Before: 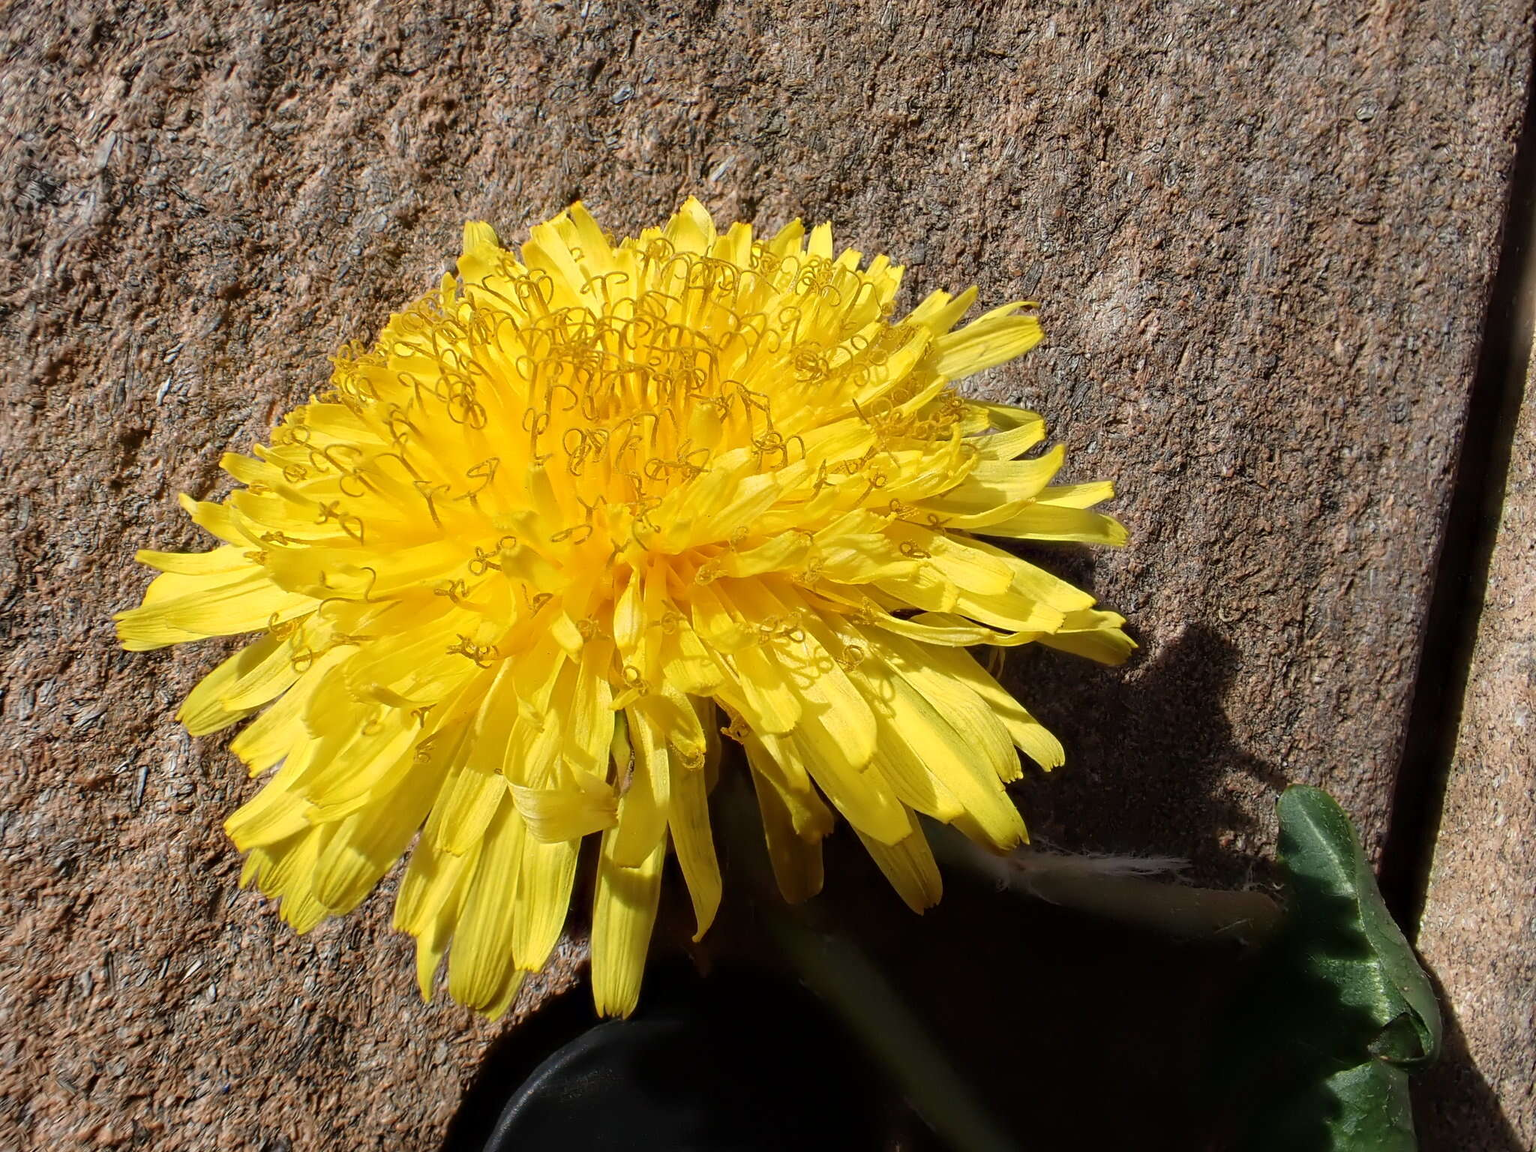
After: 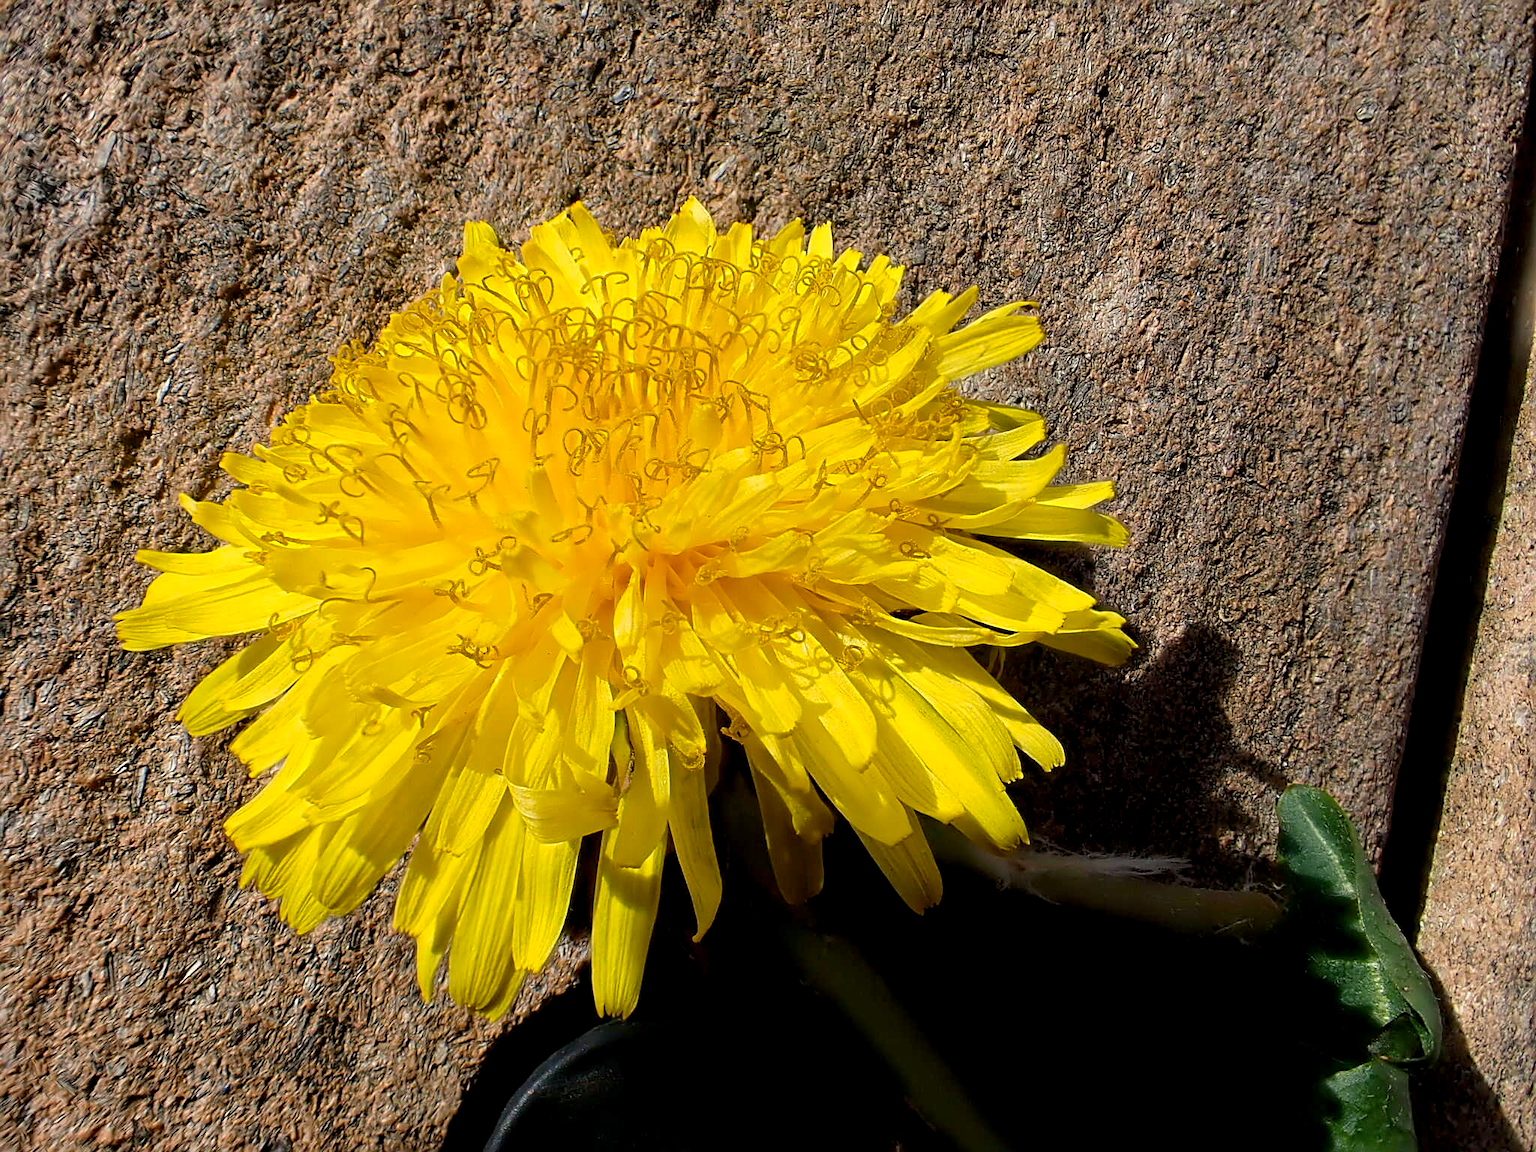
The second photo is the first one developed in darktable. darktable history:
color balance rgb: shadows lift › chroma 2%, shadows lift › hue 217.2°, power › hue 60°, highlights gain › chroma 1%, highlights gain › hue 69.6°, global offset › luminance -0.5%, perceptual saturation grading › global saturation 15%, global vibrance 15%
sharpen: on, module defaults
